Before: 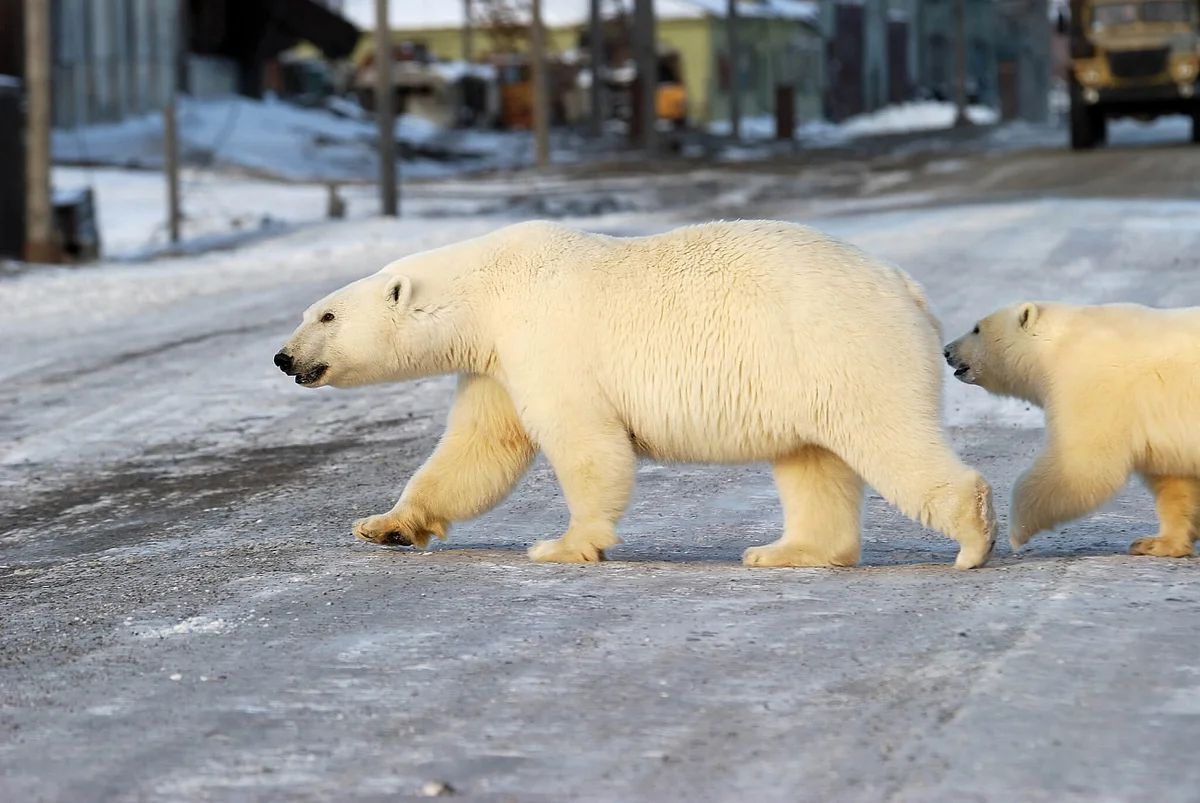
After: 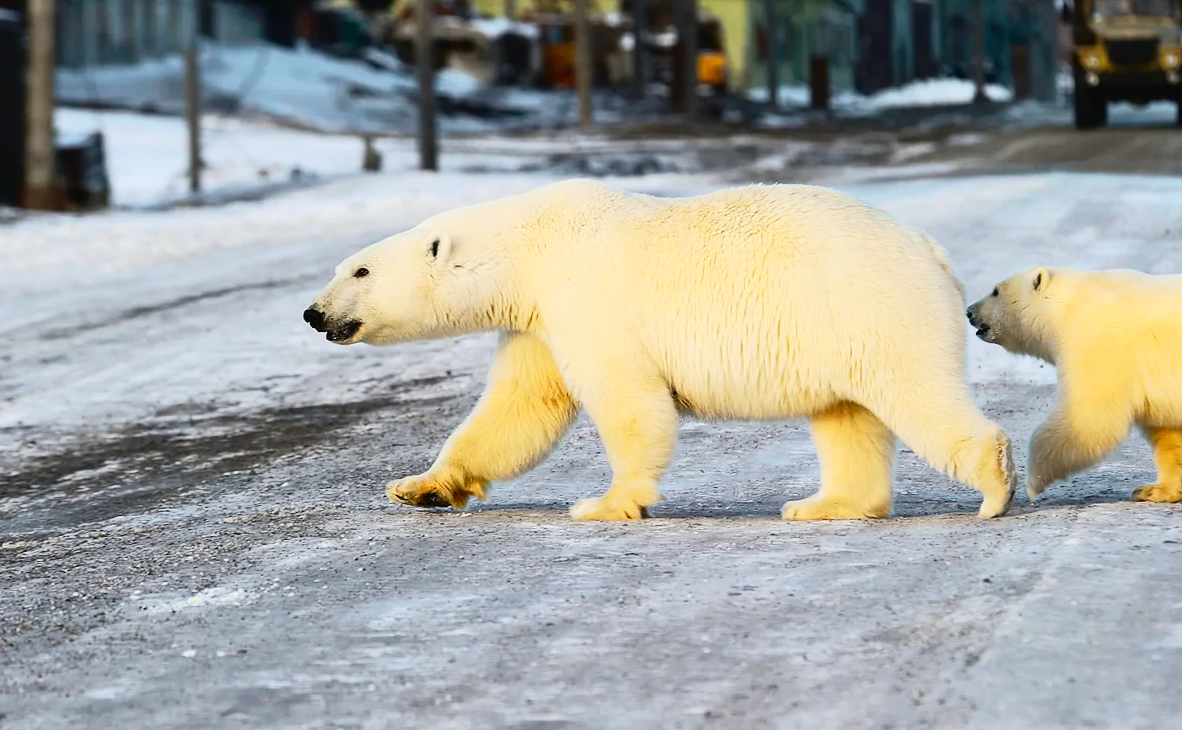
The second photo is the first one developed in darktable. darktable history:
rotate and perspective: rotation -0.013°, lens shift (vertical) -0.027, lens shift (horizontal) 0.178, crop left 0.016, crop right 0.989, crop top 0.082, crop bottom 0.918
tone curve: curves: ch0 [(0, 0.023) (0.132, 0.075) (0.251, 0.186) (0.463, 0.461) (0.662, 0.757) (0.854, 0.909) (1, 0.973)]; ch1 [(0, 0) (0.447, 0.411) (0.483, 0.469) (0.498, 0.496) (0.518, 0.514) (0.561, 0.579) (0.604, 0.645) (0.669, 0.73) (0.819, 0.93) (1, 1)]; ch2 [(0, 0) (0.307, 0.315) (0.425, 0.438) (0.483, 0.477) (0.503, 0.503) (0.526, 0.534) (0.567, 0.569) (0.617, 0.674) (0.703, 0.797) (0.985, 0.966)], color space Lab, independent channels
